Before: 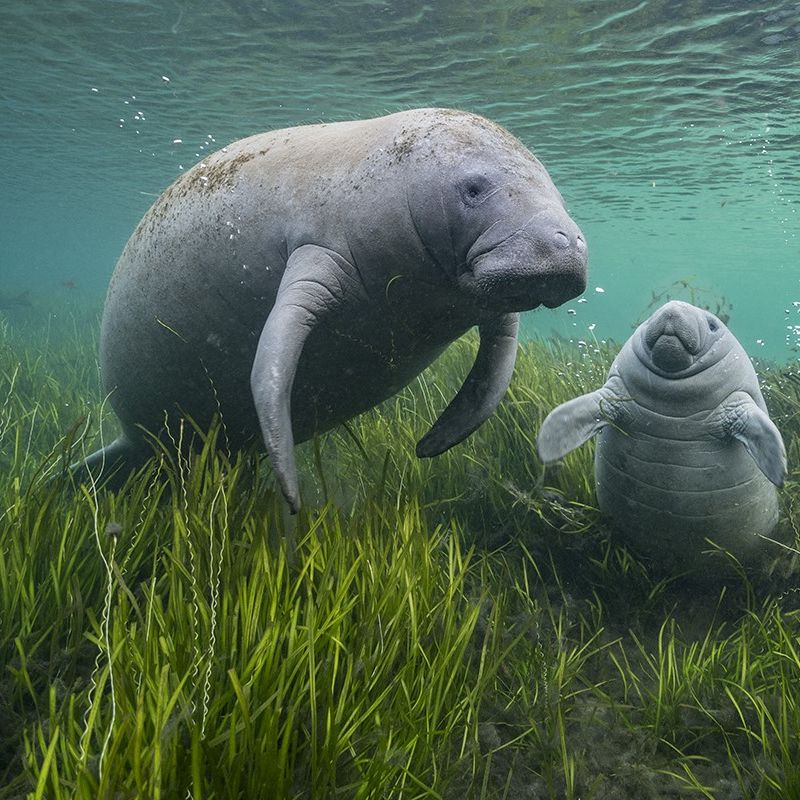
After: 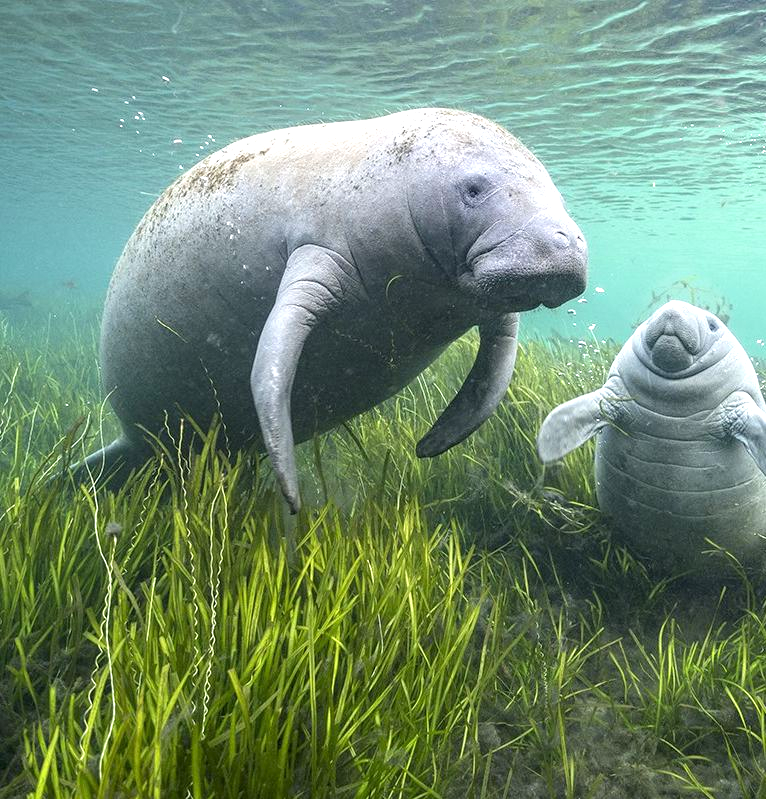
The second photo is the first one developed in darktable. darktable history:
shadows and highlights: shadows -23.08, highlights 46.15, soften with gaussian
crop: right 4.126%, bottom 0.031%
local contrast: highlights 61%, shadows 106%, detail 107%, midtone range 0.529
exposure: exposure 1 EV, compensate highlight preservation false
